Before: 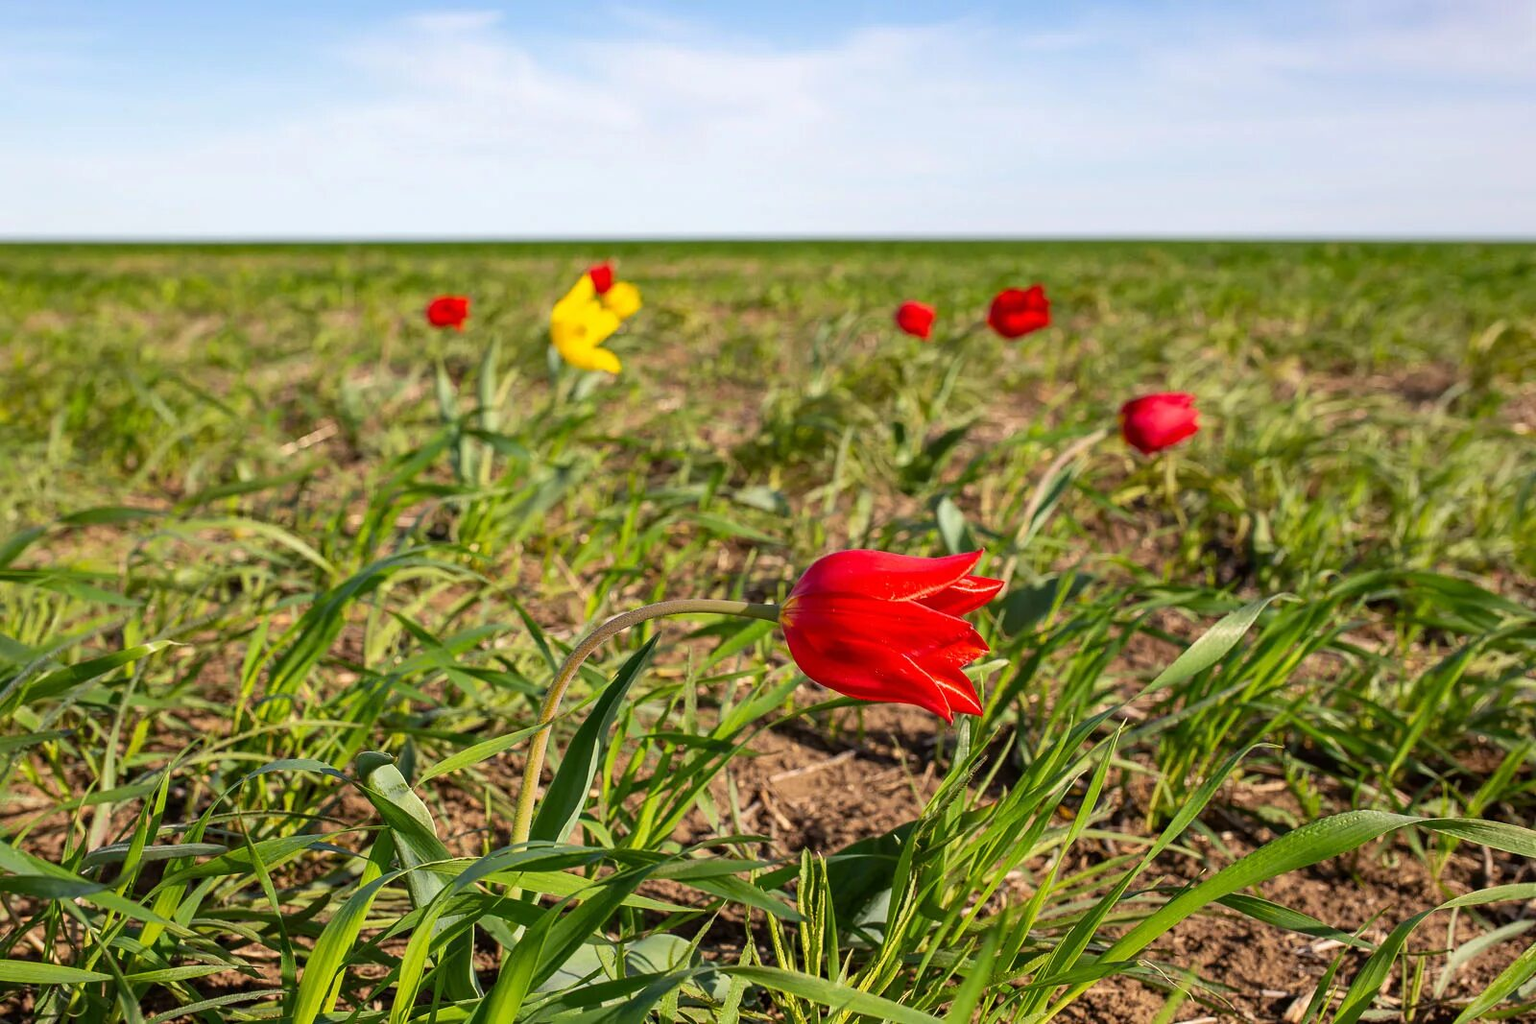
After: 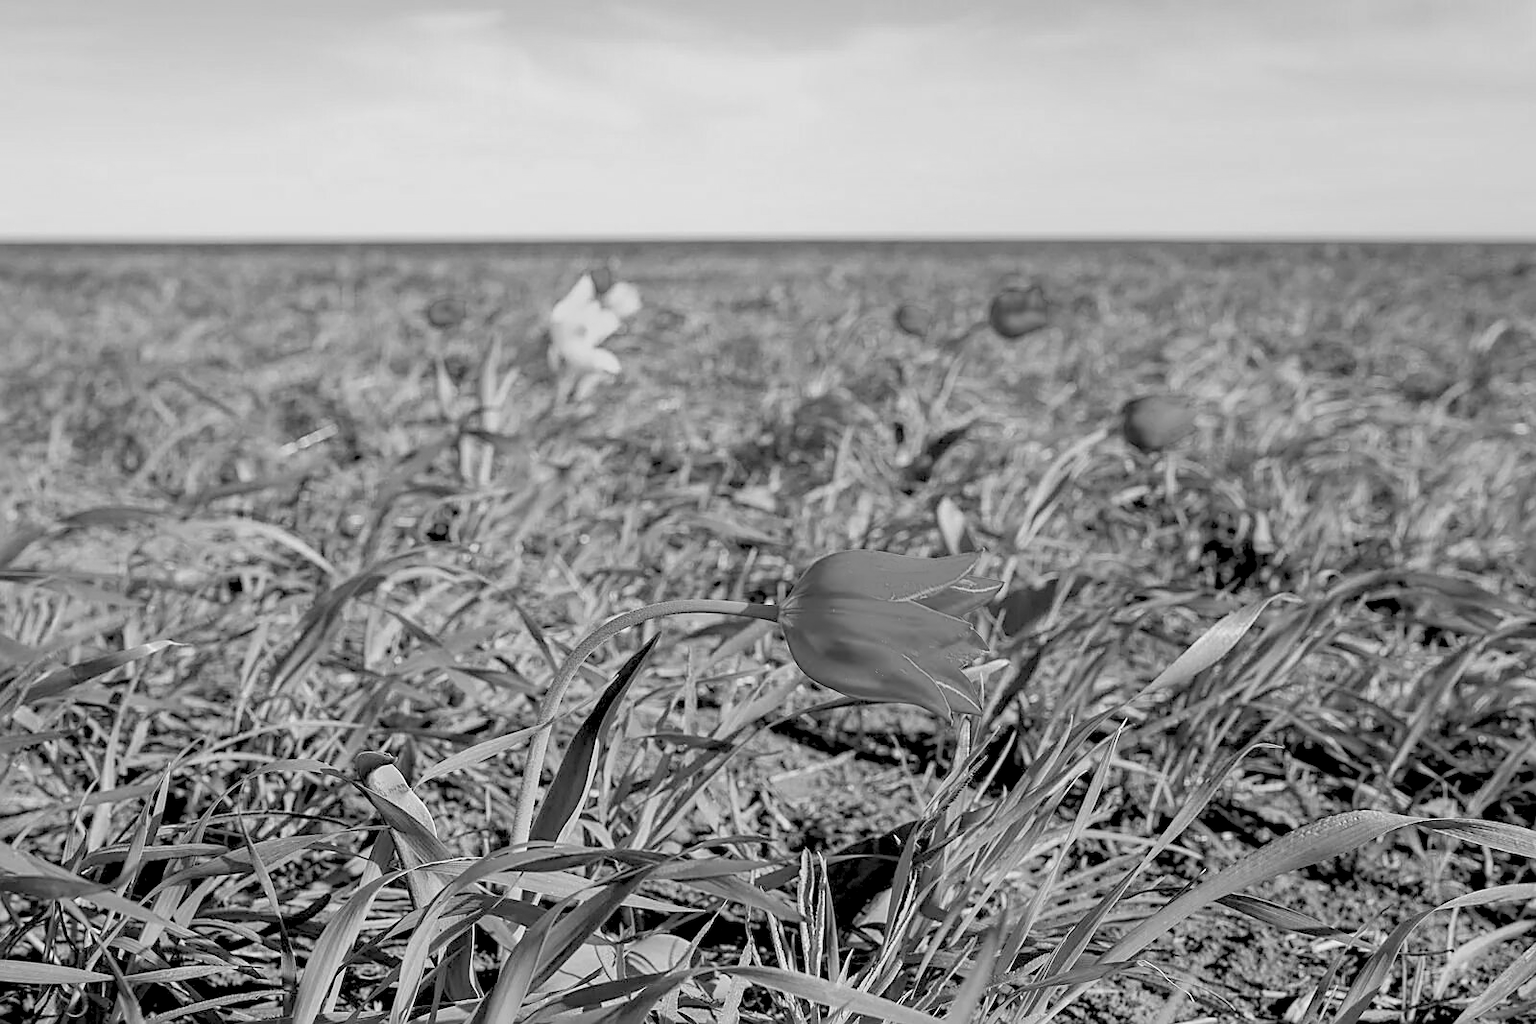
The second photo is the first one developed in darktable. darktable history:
sharpen: on, module defaults
rgb levels: preserve colors sum RGB, levels [[0.038, 0.433, 0.934], [0, 0.5, 1], [0, 0.5, 1]]
monochrome: a 1.94, b -0.638
